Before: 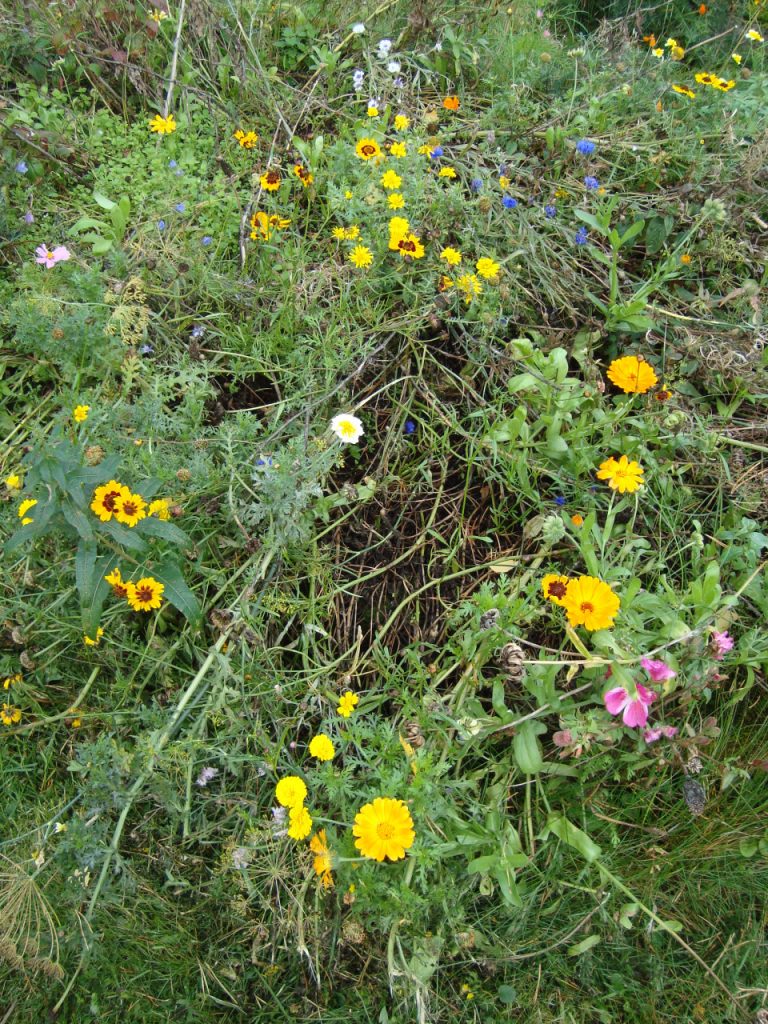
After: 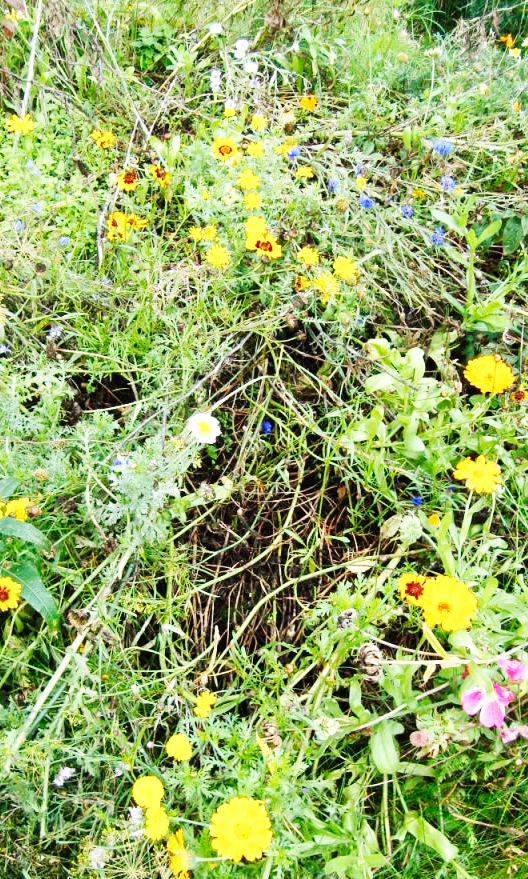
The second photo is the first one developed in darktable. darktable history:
base curve: curves: ch0 [(0, 0) (0.007, 0.004) (0.027, 0.03) (0.046, 0.07) (0.207, 0.54) (0.442, 0.872) (0.673, 0.972) (1, 1)], preserve colors none
crop: left 18.717%, right 12.418%, bottom 14.154%
